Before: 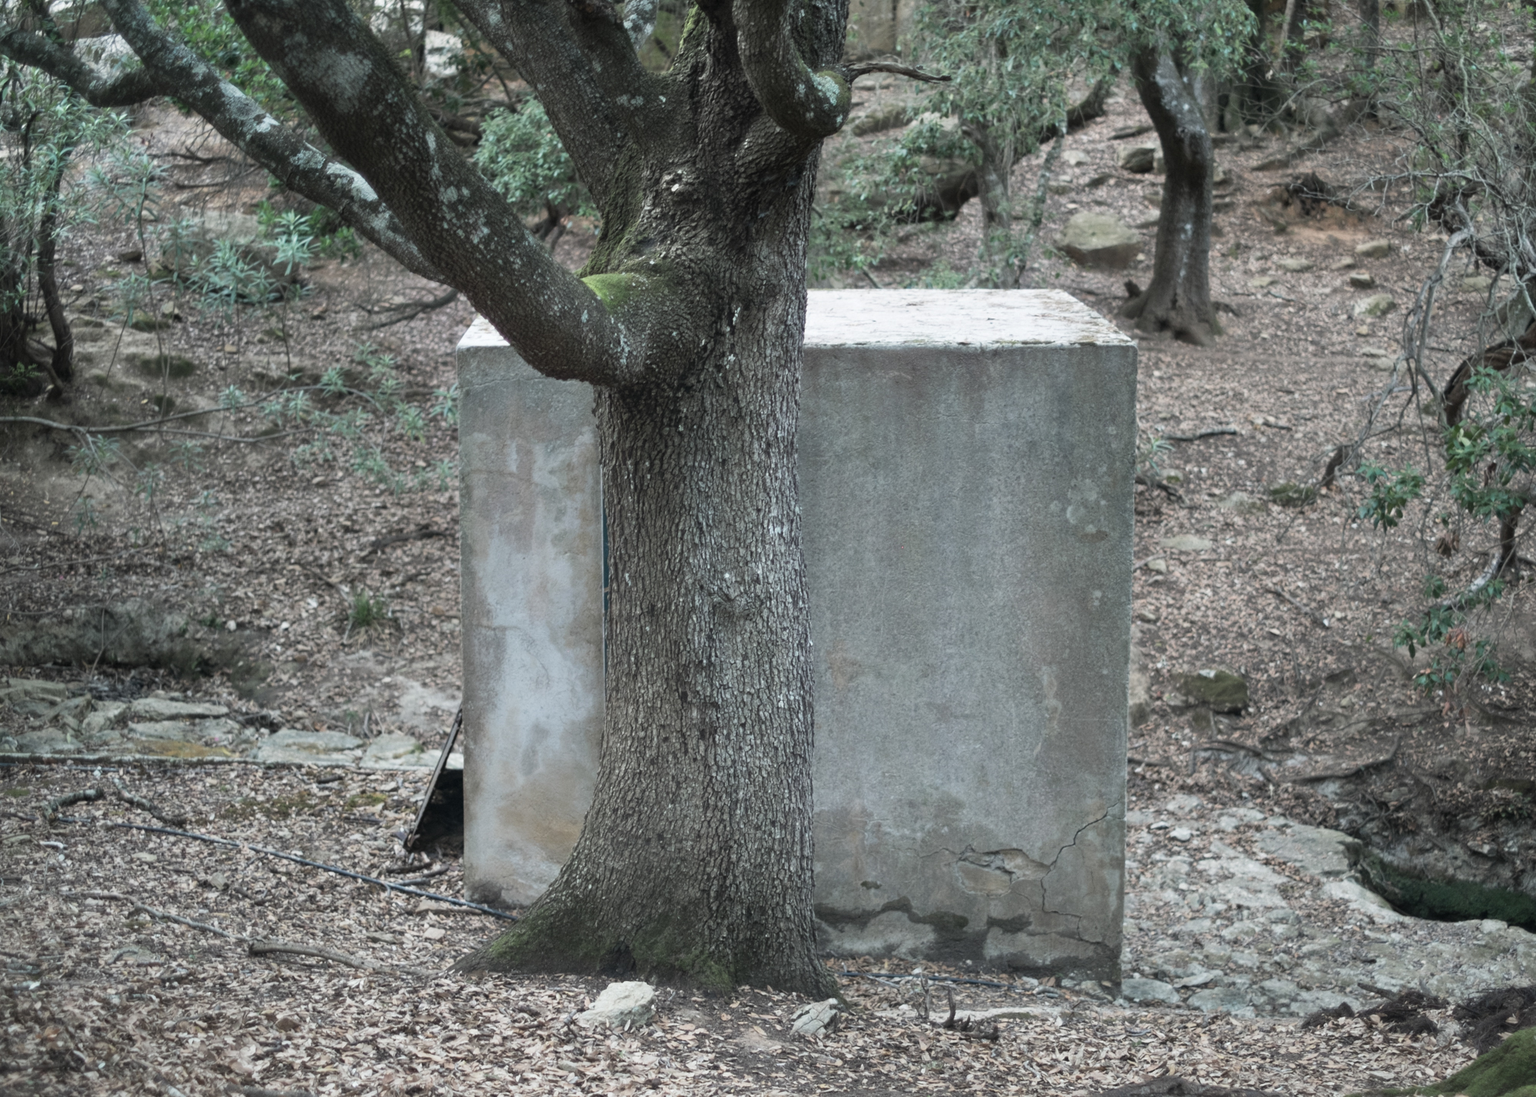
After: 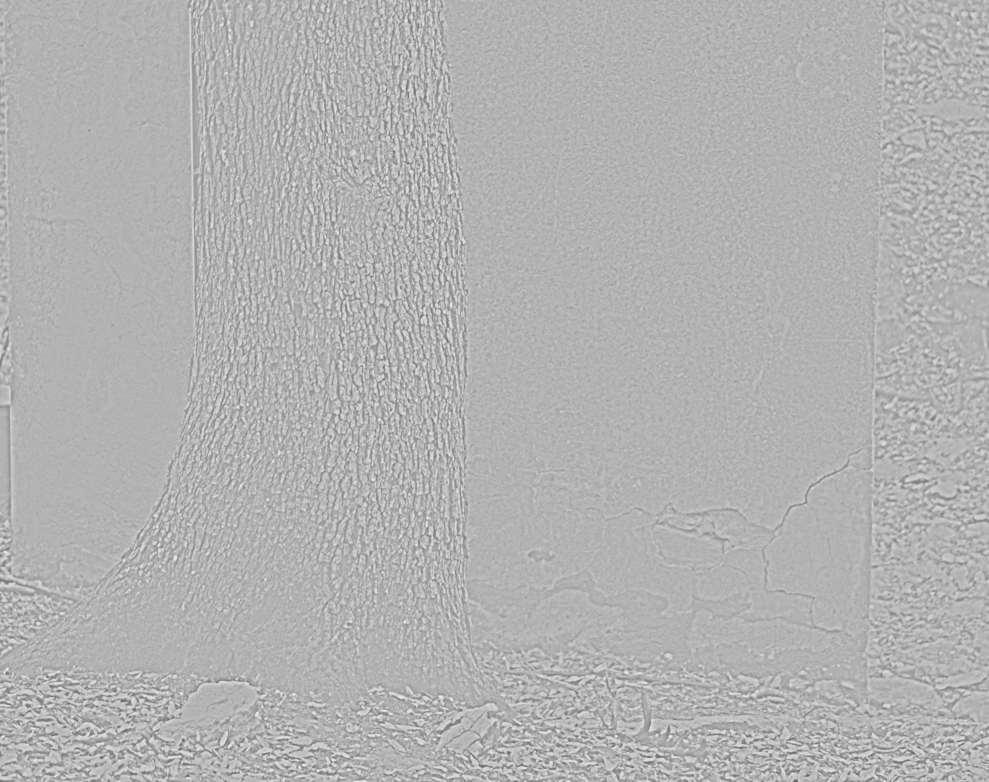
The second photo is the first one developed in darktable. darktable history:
exposure: compensate highlight preservation false
crop: left 29.672%, top 41.786%, right 20.851%, bottom 3.487%
contrast brightness saturation: contrast 0.83, brightness 0.59, saturation 0.59
highpass: sharpness 5.84%, contrast boost 8.44%
